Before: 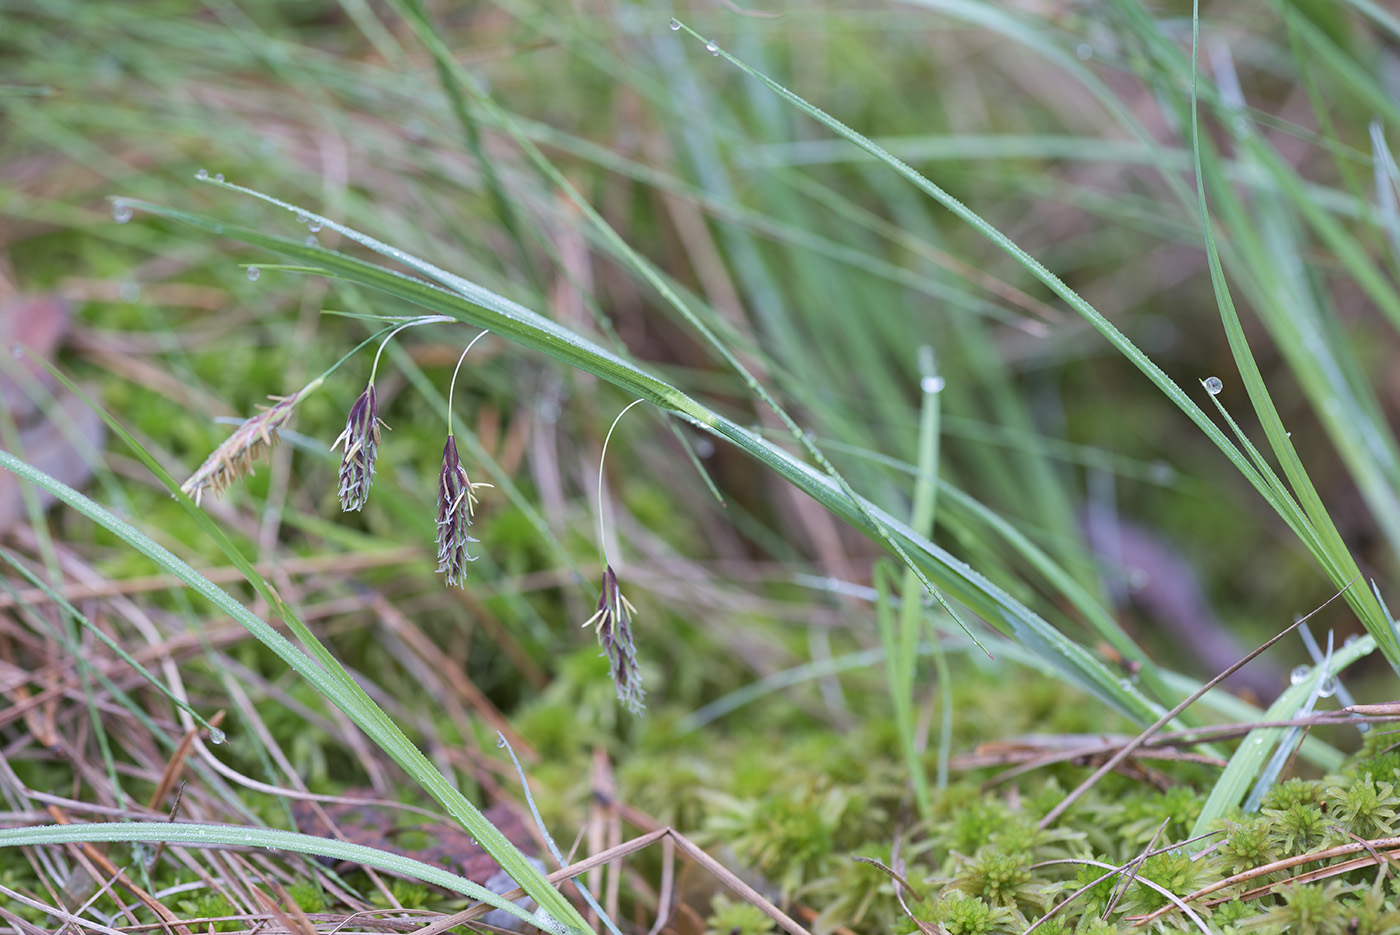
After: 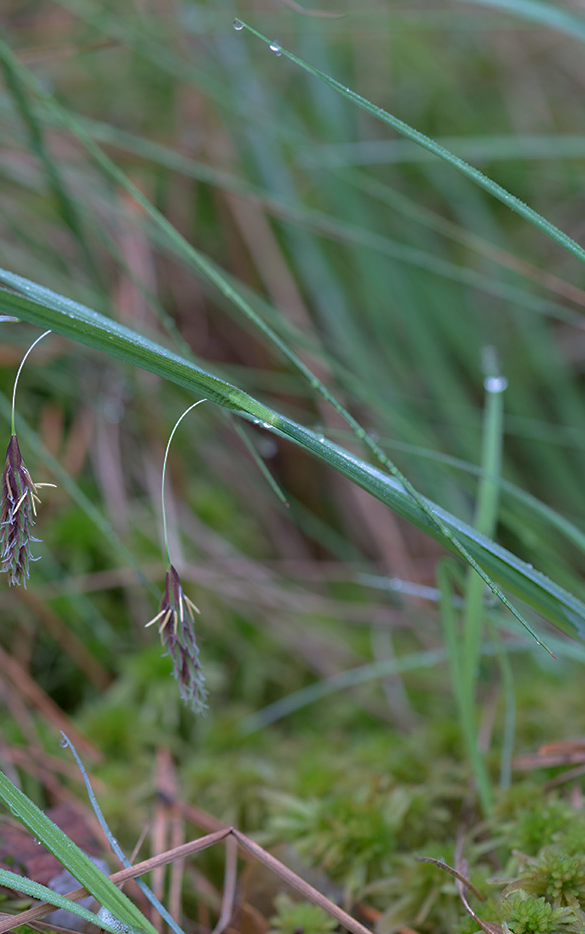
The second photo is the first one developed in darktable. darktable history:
base curve: curves: ch0 [(0, 0) (0.826, 0.587) (1, 1)], preserve colors none
exposure: compensate highlight preservation false
crop: left 31.256%, right 26.954%
